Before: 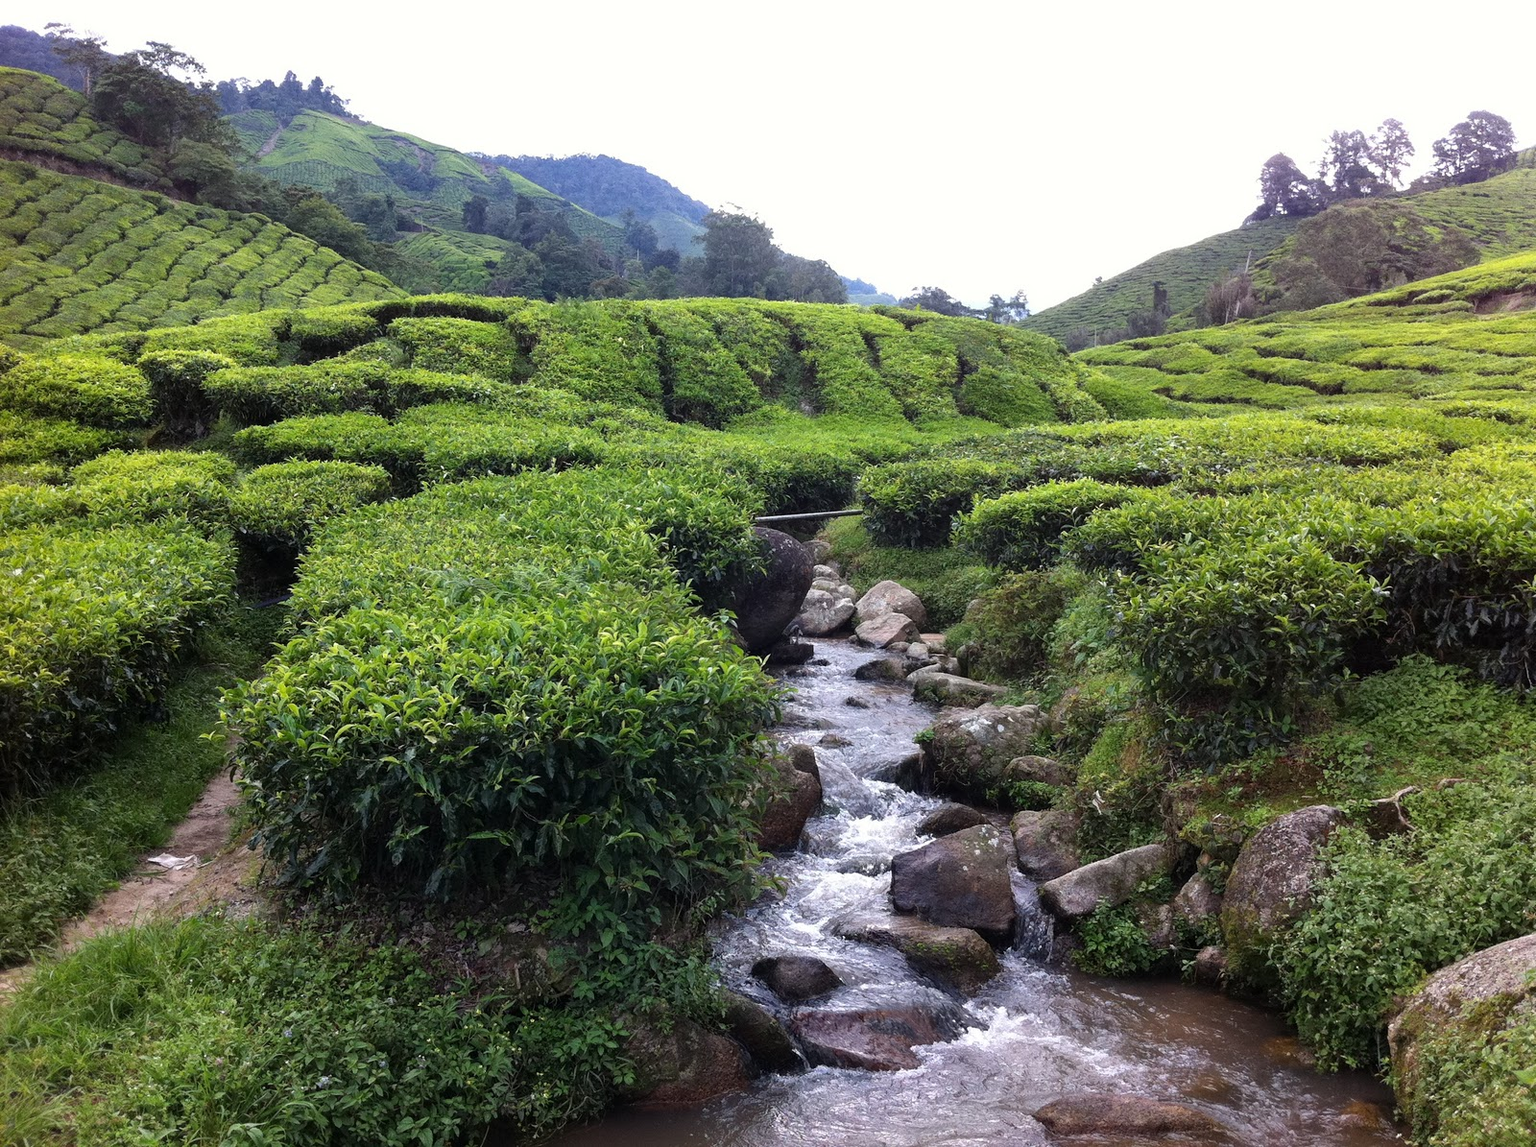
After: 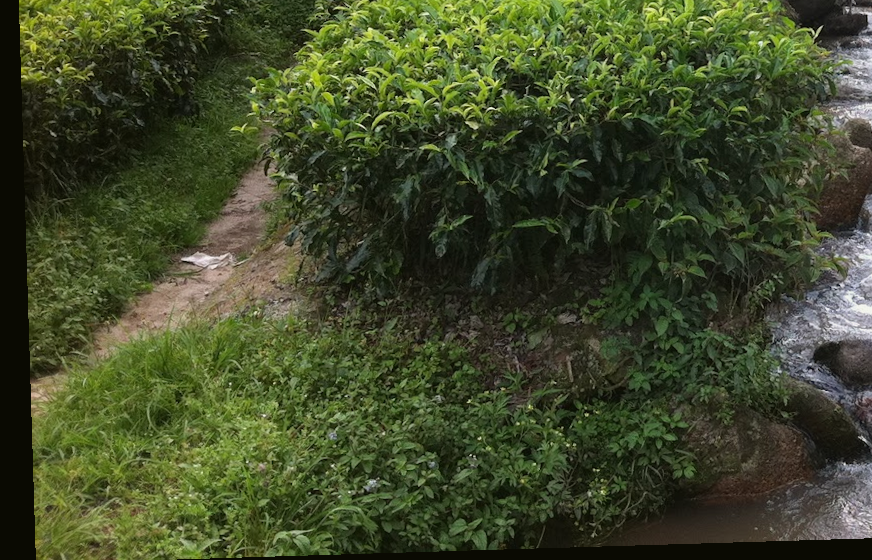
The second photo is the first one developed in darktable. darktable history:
rotate and perspective: rotation -1.75°, automatic cropping off
color balance: mode lift, gamma, gain (sRGB), lift [1.04, 1, 1, 0.97], gamma [1.01, 1, 1, 0.97], gain [0.96, 1, 1, 0.97]
crop and rotate: top 54.778%, right 46.61%, bottom 0.159%
